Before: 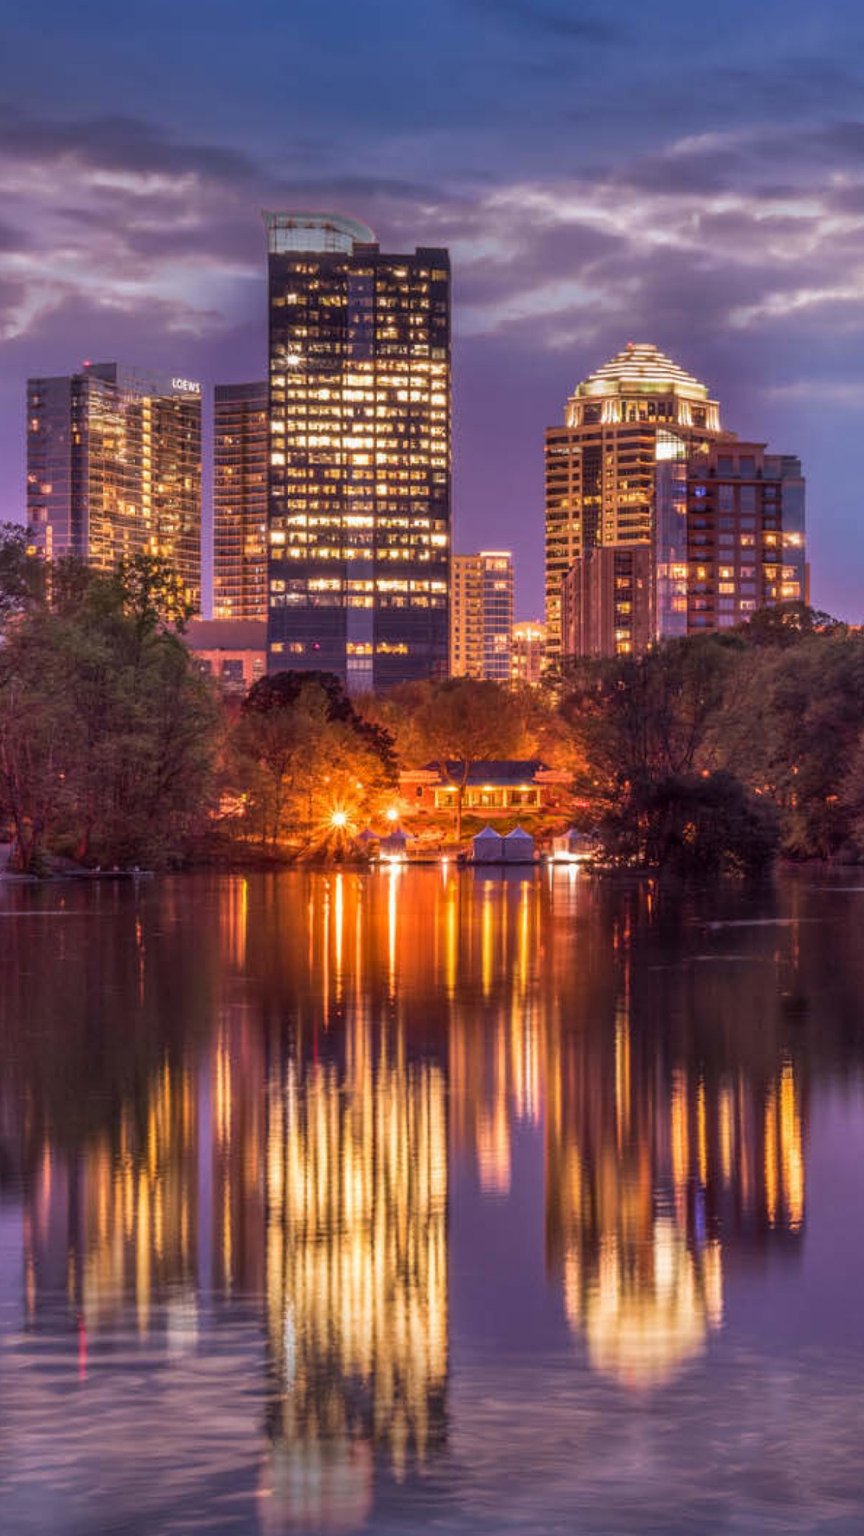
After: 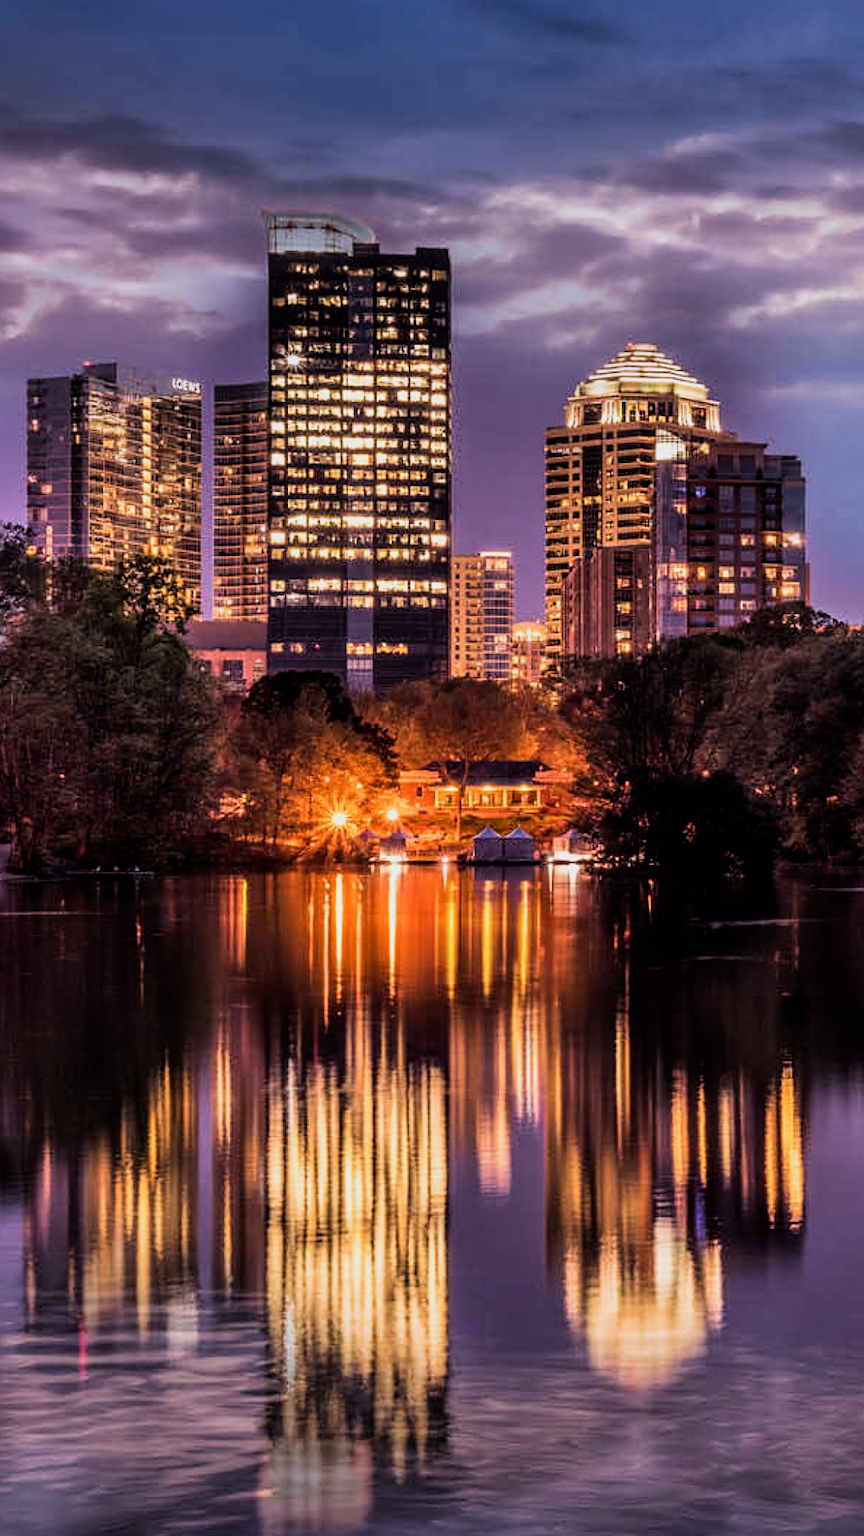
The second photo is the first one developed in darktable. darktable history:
filmic rgb: black relative exposure -5.07 EV, white relative exposure 3.51 EV, threshold 2.96 EV, hardness 3.19, contrast 1.386, highlights saturation mix -49.93%, enable highlight reconstruction true
sharpen: on, module defaults
